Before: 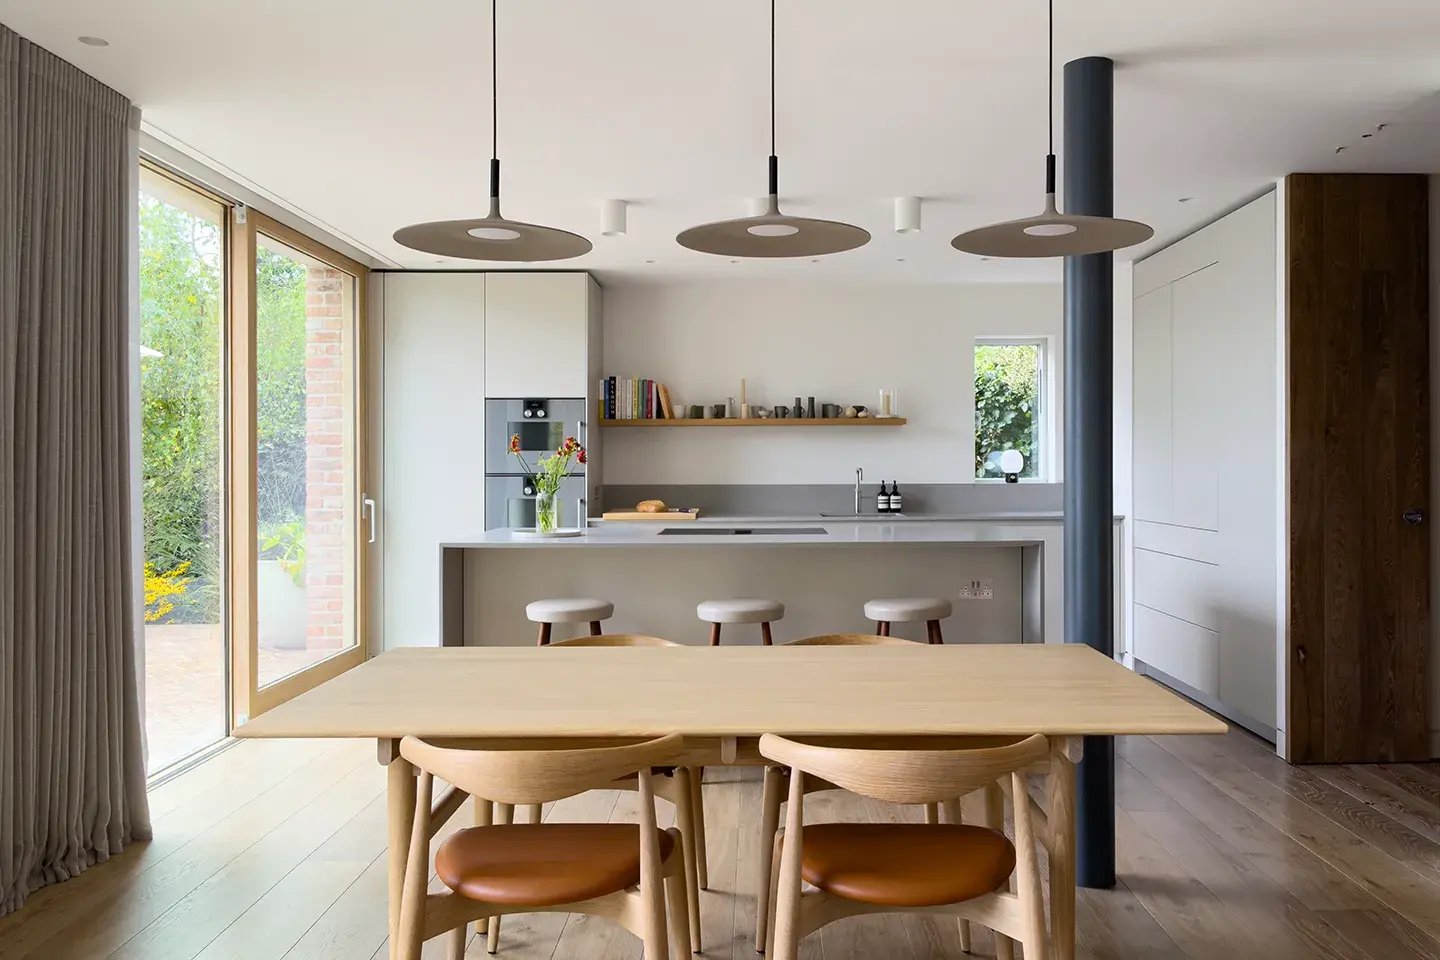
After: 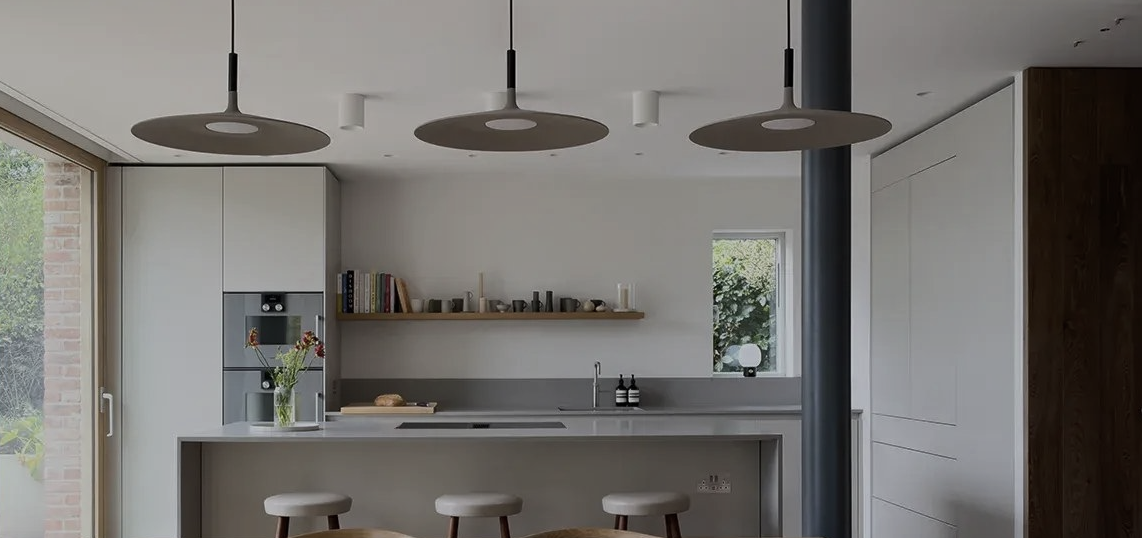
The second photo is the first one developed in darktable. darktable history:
color correction: highlights b* 0.034, saturation 0.611
crop: left 18.26%, top 11.069%, right 2.374%, bottom 32.816%
tone curve: curves: ch0 [(0, 0) (0.405, 0.351) (1, 1)], color space Lab, independent channels, preserve colors none
exposure: black level correction 0, exposure -0.735 EV, compensate highlight preservation false
